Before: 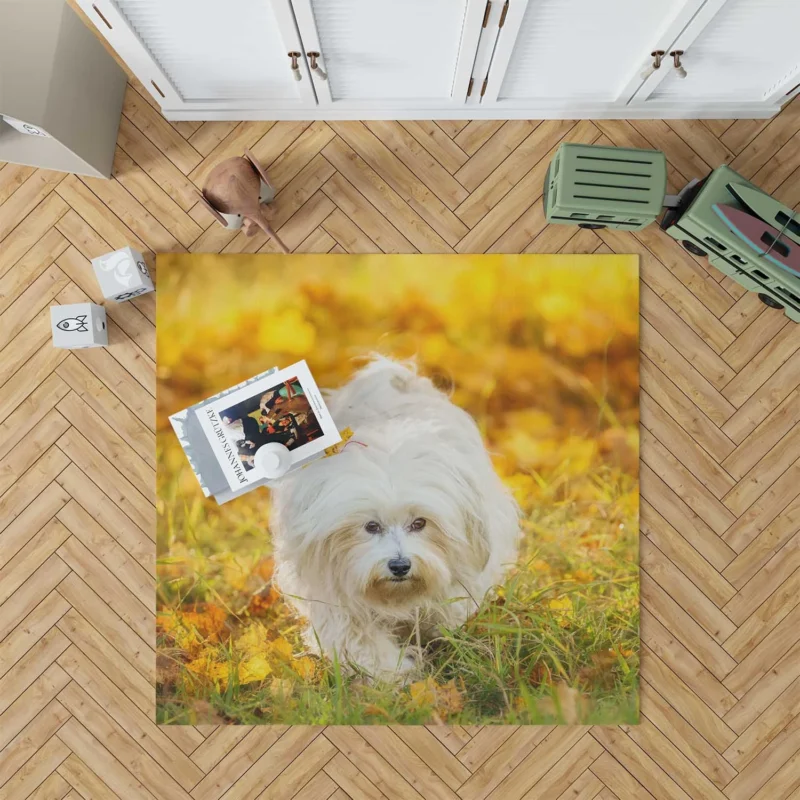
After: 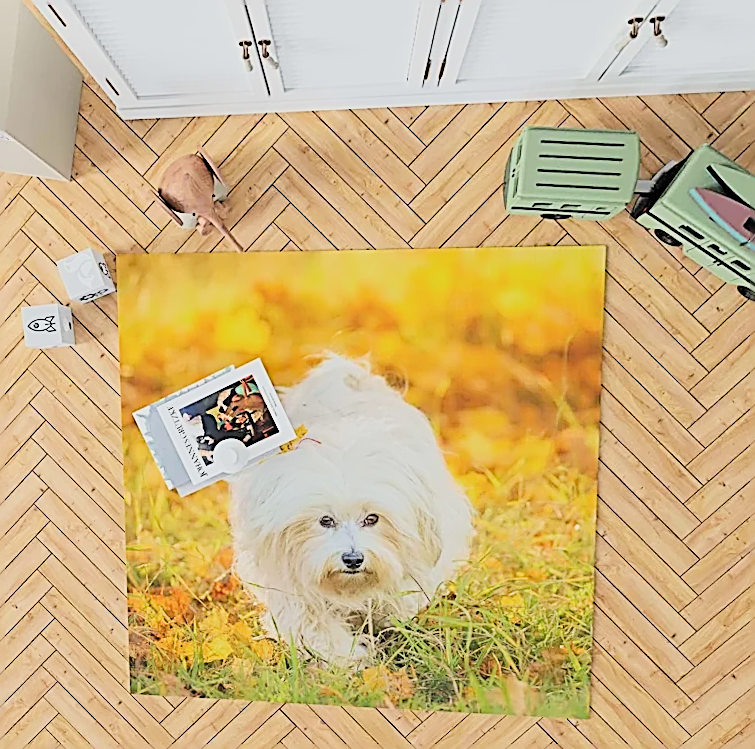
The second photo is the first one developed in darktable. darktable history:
filmic rgb: black relative exposure -6.15 EV, white relative exposure 6.96 EV, hardness 2.23, color science v6 (2022)
exposure: exposure 1.223 EV, compensate highlight preservation false
sharpen: amount 2
rotate and perspective: rotation 0.062°, lens shift (vertical) 0.115, lens shift (horizontal) -0.133, crop left 0.047, crop right 0.94, crop top 0.061, crop bottom 0.94
